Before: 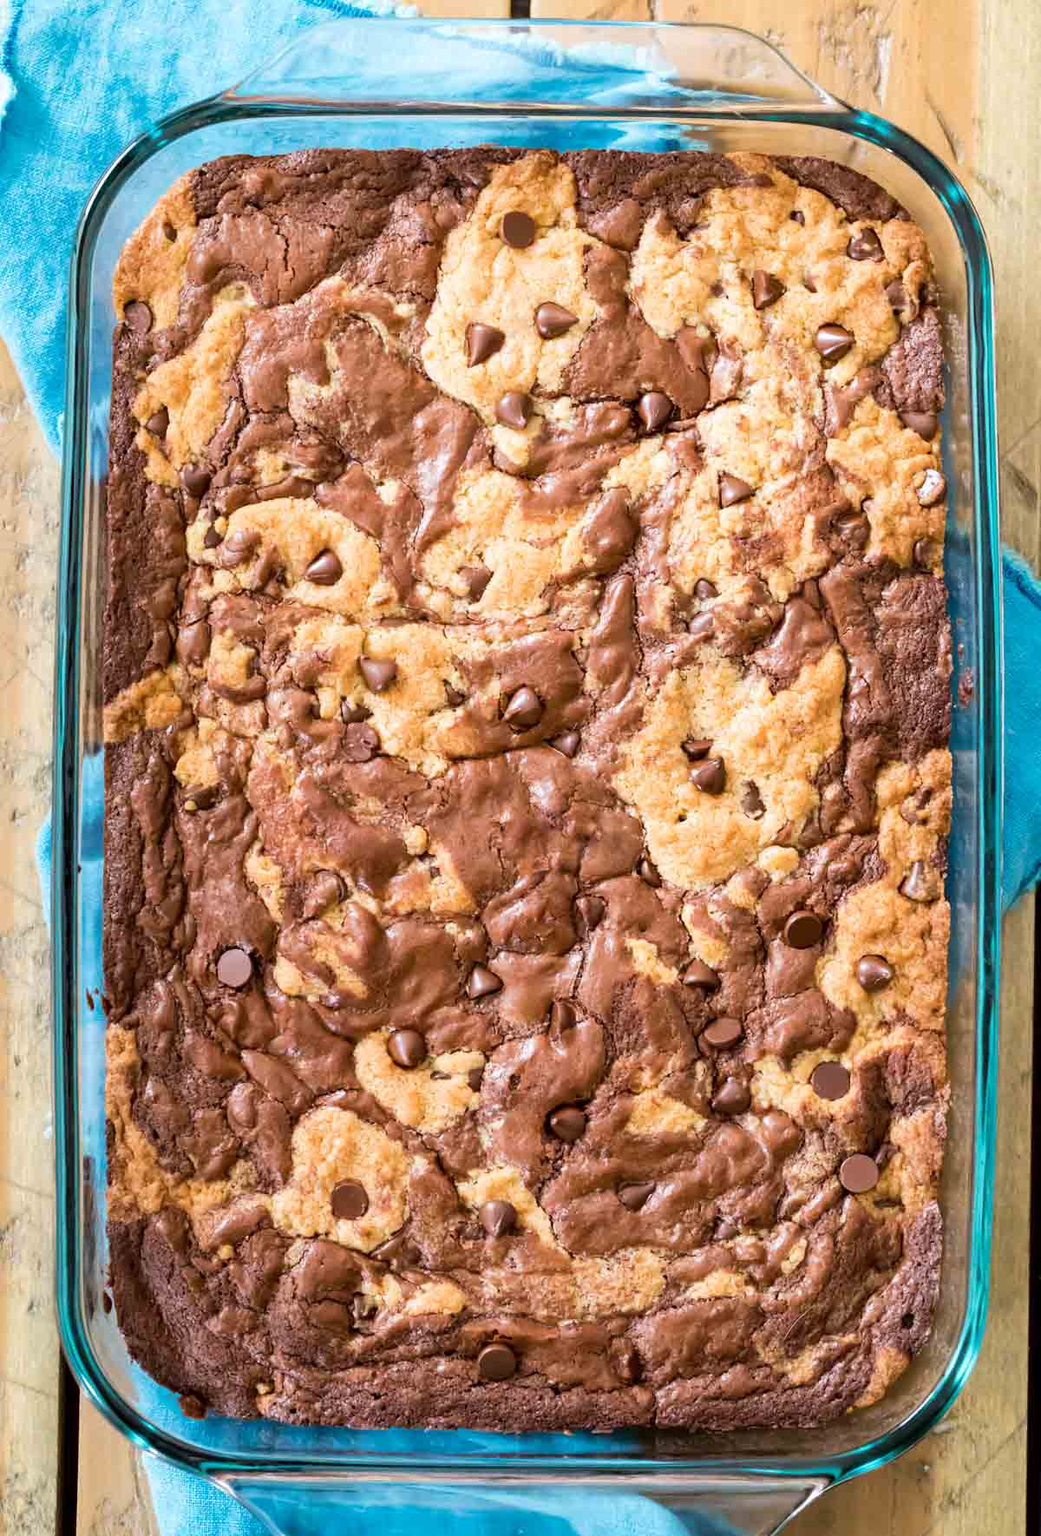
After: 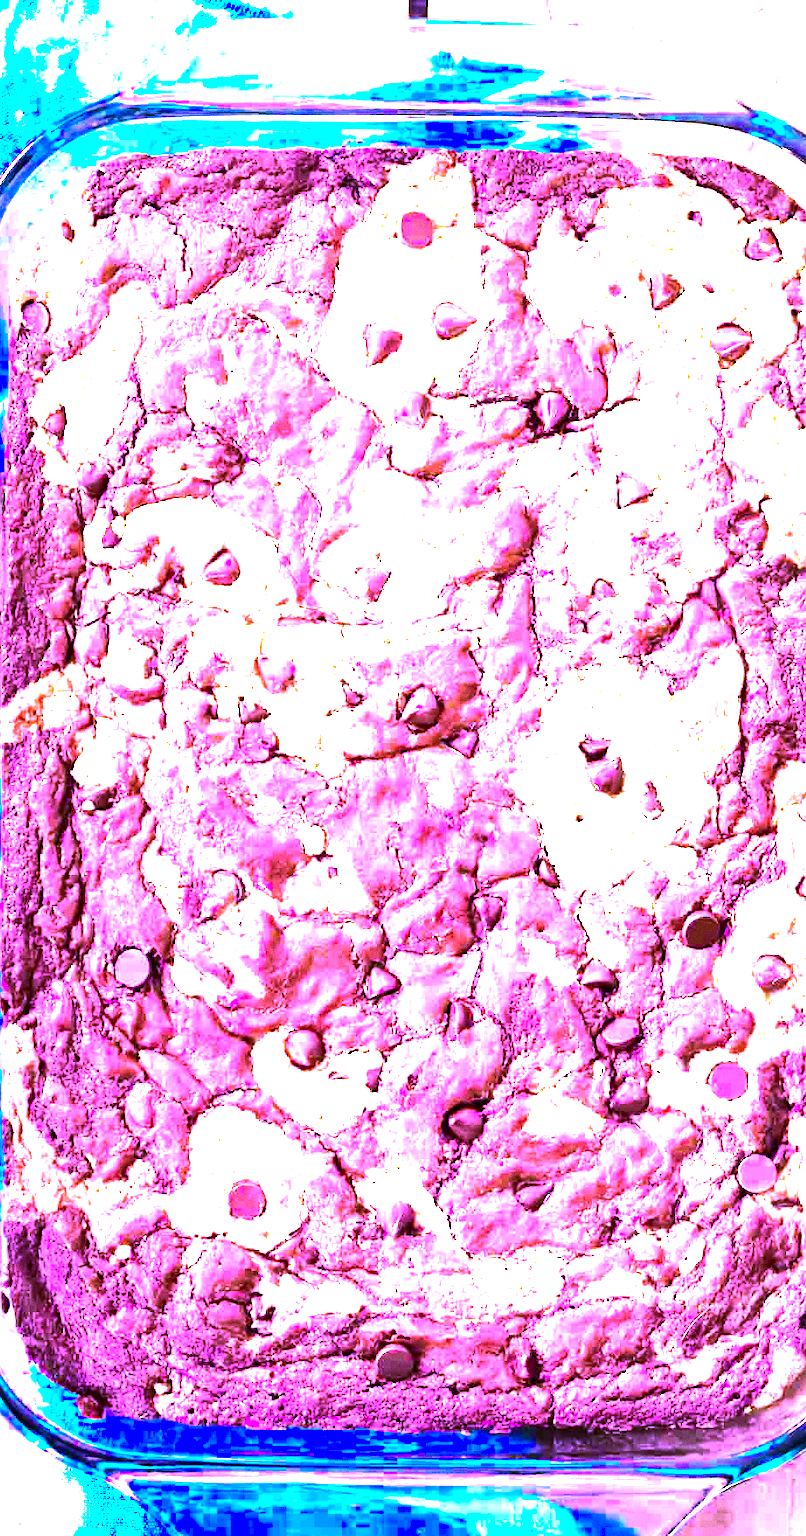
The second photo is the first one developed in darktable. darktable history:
color balance rgb: linear chroma grading › shadows -10%, linear chroma grading › global chroma 20%, perceptual saturation grading › global saturation 15%, perceptual brilliance grading › global brilliance 30%, perceptual brilliance grading › highlights 12%, perceptual brilliance grading › mid-tones 24%, global vibrance 20%
grain: on, module defaults
color calibration: illuminant custom, x 0.379, y 0.481, temperature 4443.07 K
exposure: black level correction 0, exposure 1 EV, compensate exposure bias true, compensate highlight preservation false
white balance: red 0.948, green 1.02, blue 1.176
crop: left 9.88%, right 12.664%
tone equalizer: -8 EV -1.08 EV, -7 EV -1.01 EV, -6 EV -0.867 EV, -5 EV -0.578 EV, -3 EV 0.578 EV, -2 EV 0.867 EV, -1 EV 1.01 EV, +0 EV 1.08 EV, edges refinement/feathering 500, mask exposure compensation -1.57 EV, preserve details no
